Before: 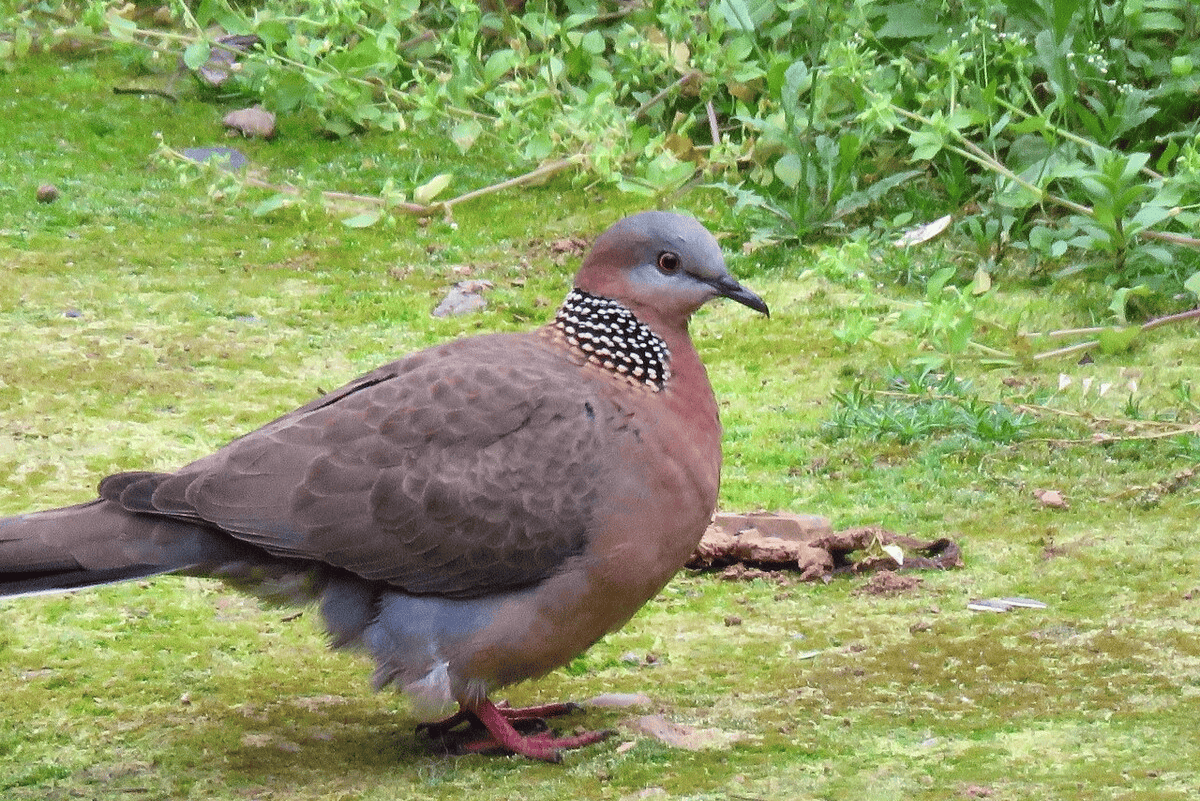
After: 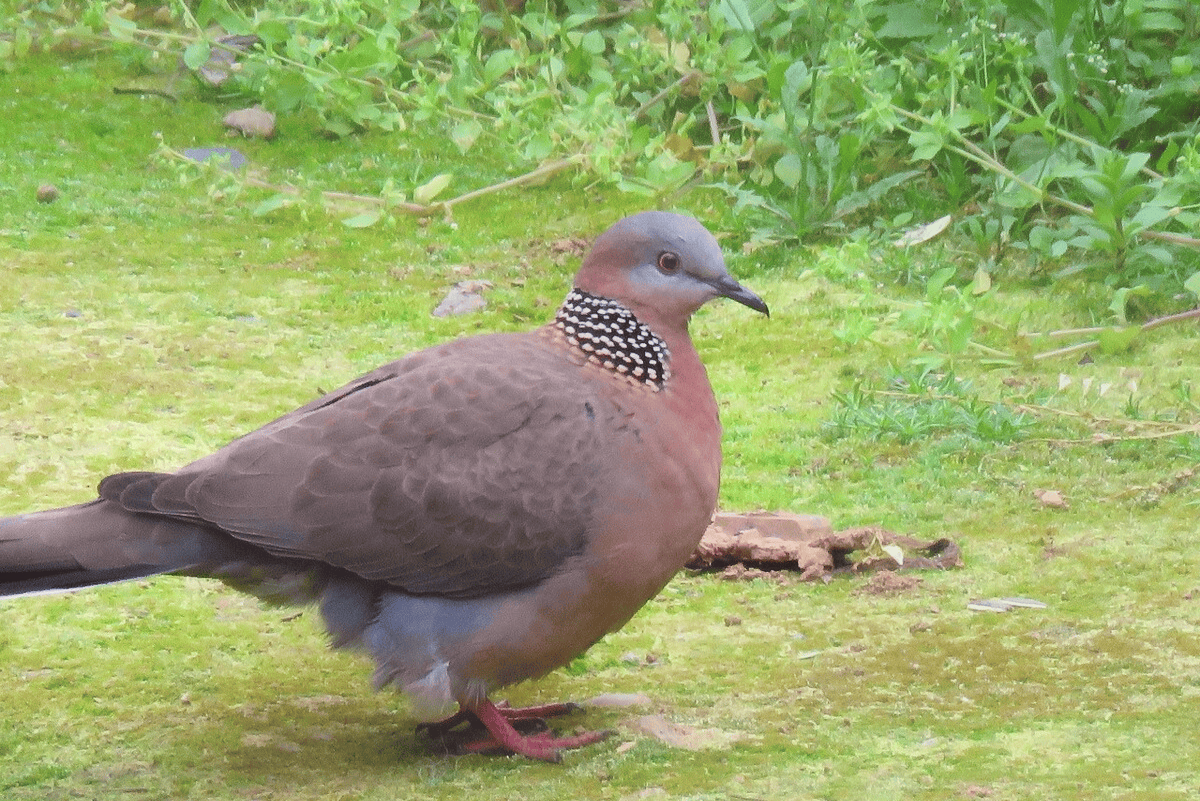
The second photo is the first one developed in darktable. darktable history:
contrast equalizer: octaves 7, y [[0.6 ×6], [0.55 ×6], [0 ×6], [0 ×6], [0 ×6]], mix -1
exposure: exposure 0.197 EV, compensate highlight preservation false
